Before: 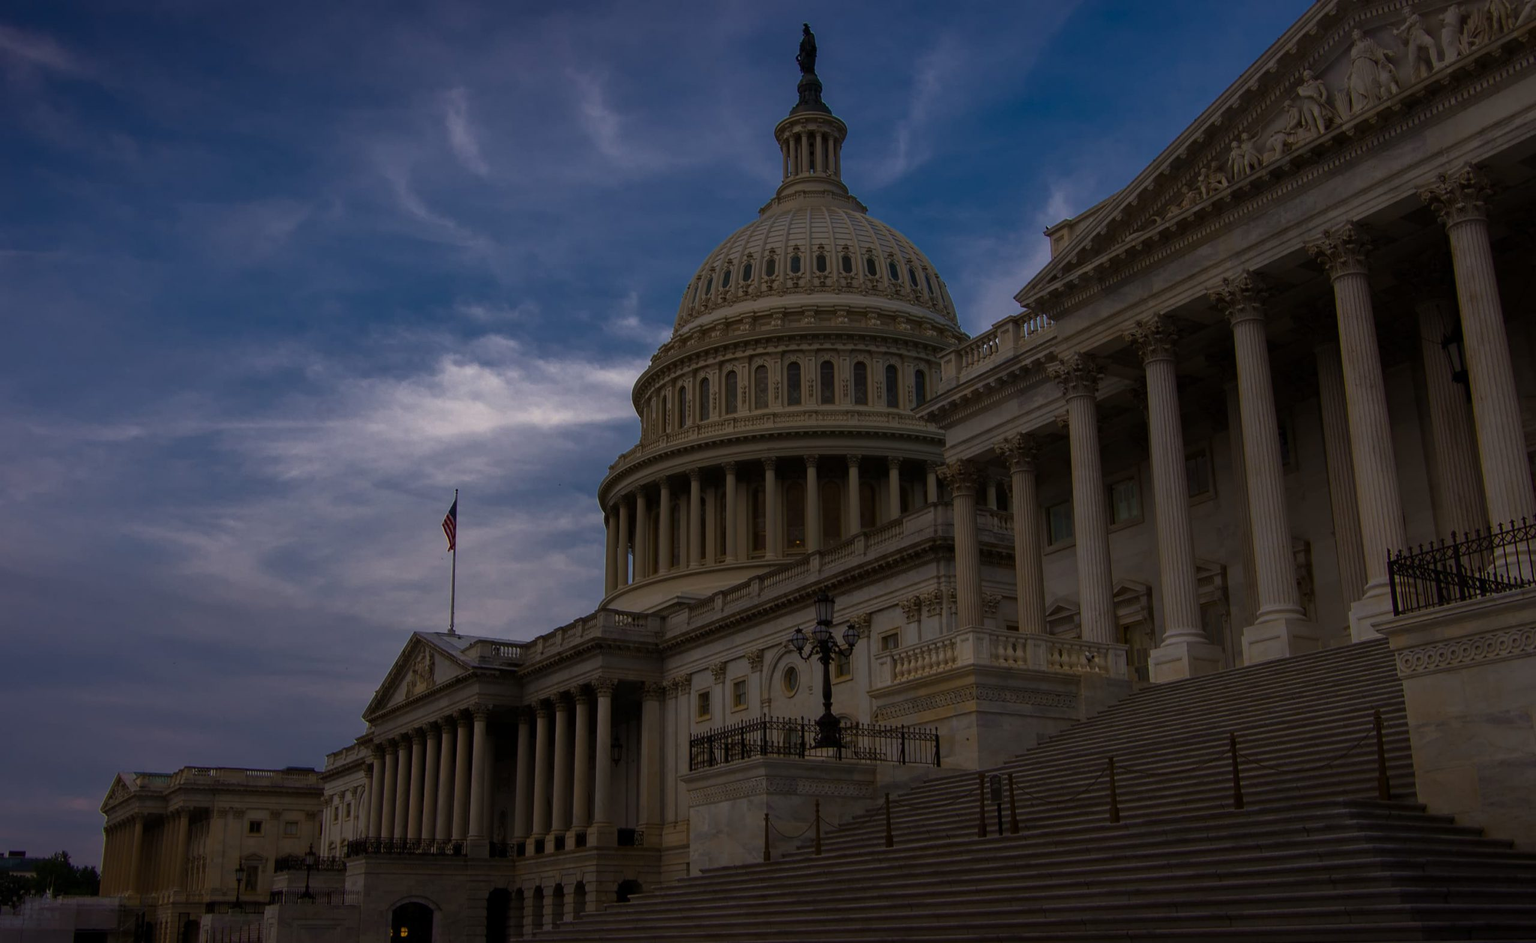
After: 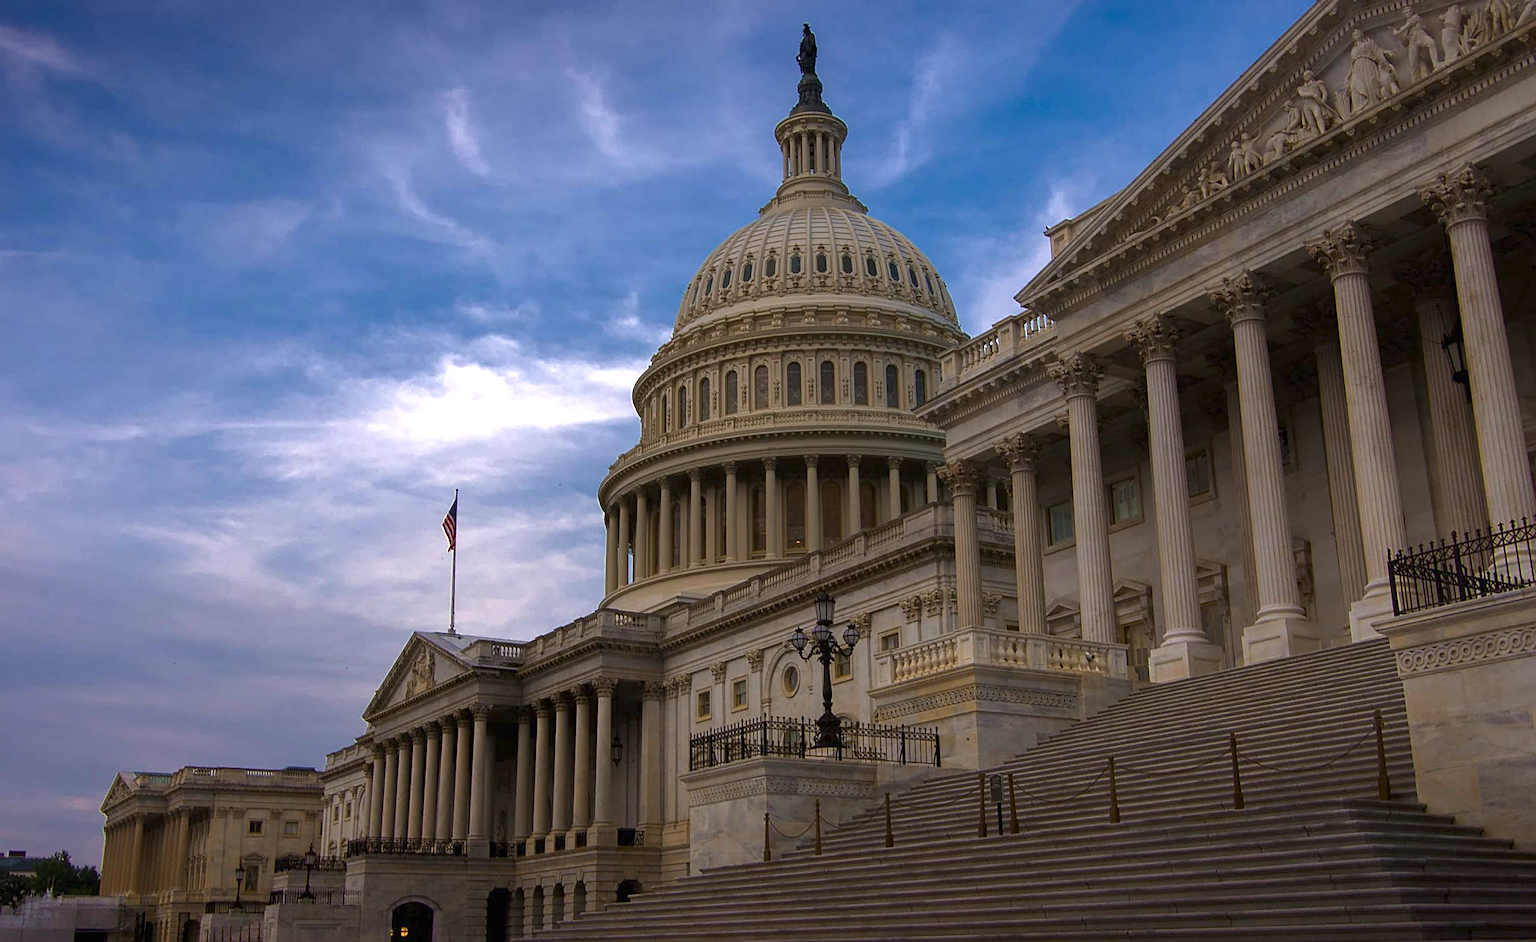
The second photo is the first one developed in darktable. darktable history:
sharpen: on, module defaults
exposure: black level correction 0, exposure 1.675 EV, compensate exposure bias true, compensate highlight preservation false
